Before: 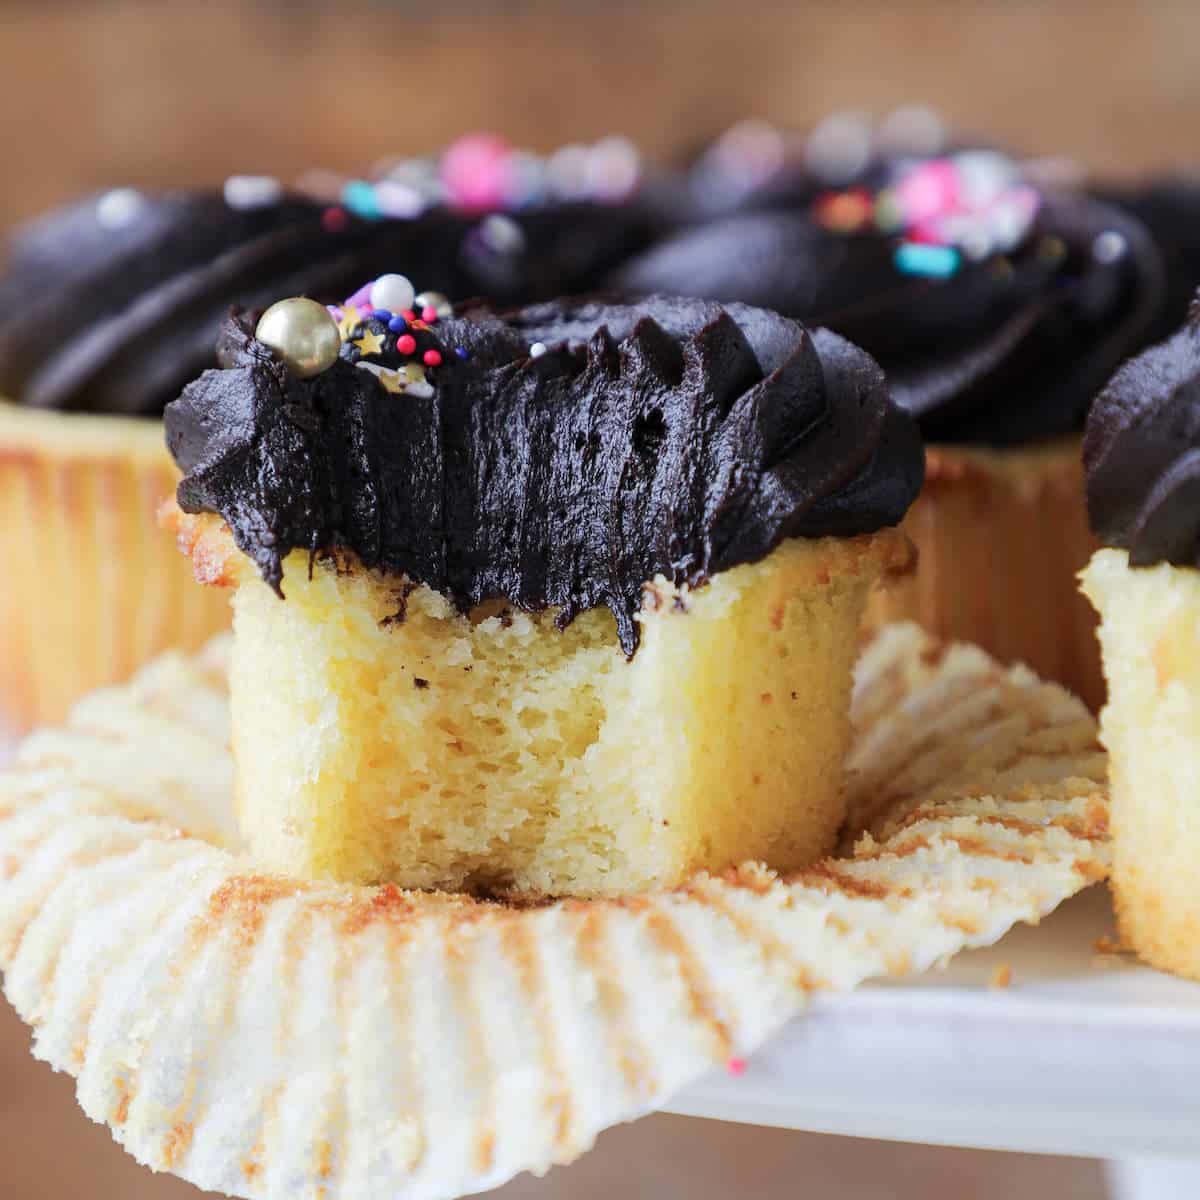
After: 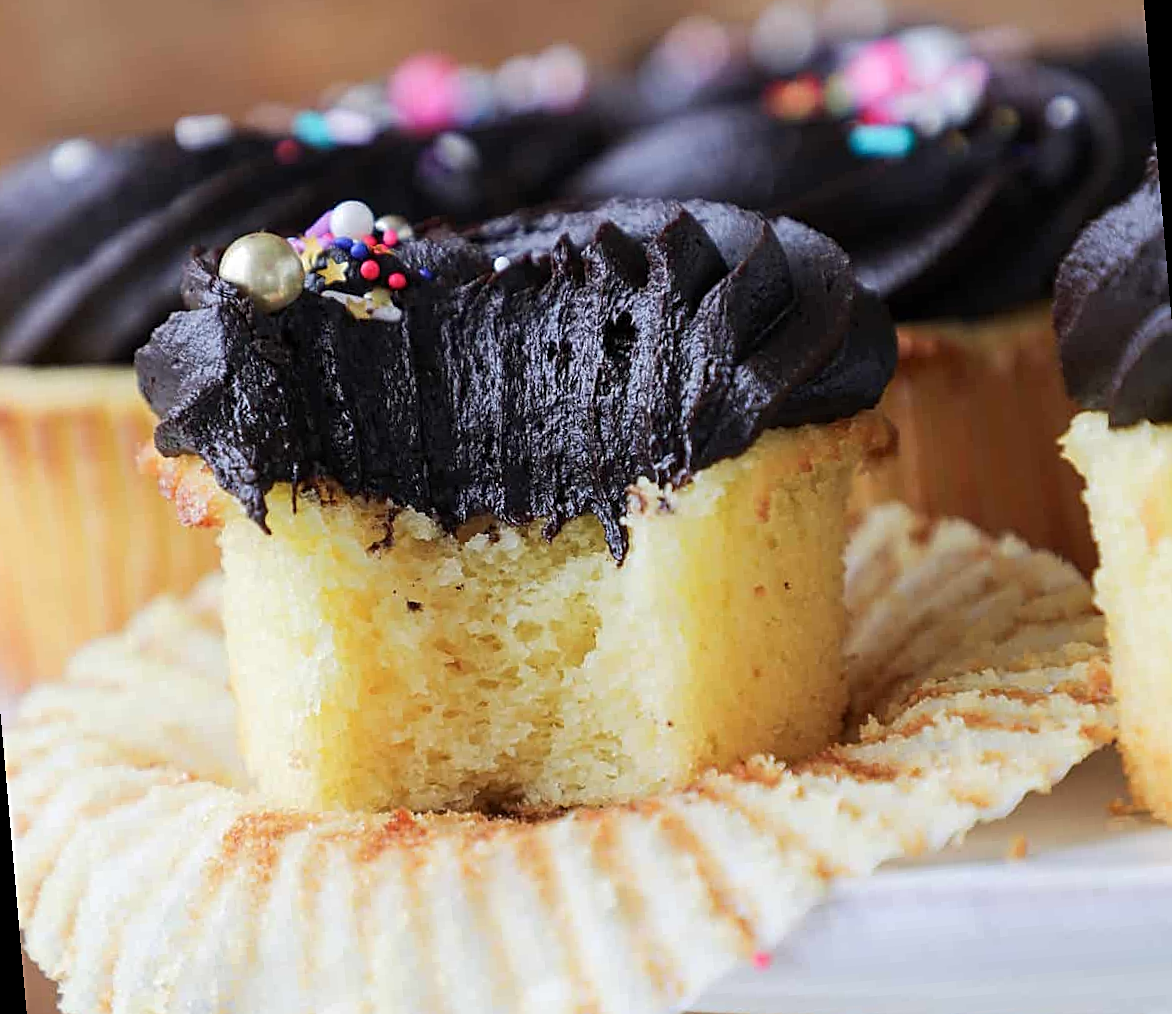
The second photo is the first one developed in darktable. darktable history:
rotate and perspective: rotation -5°, crop left 0.05, crop right 0.952, crop top 0.11, crop bottom 0.89
sharpen: on, module defaults
